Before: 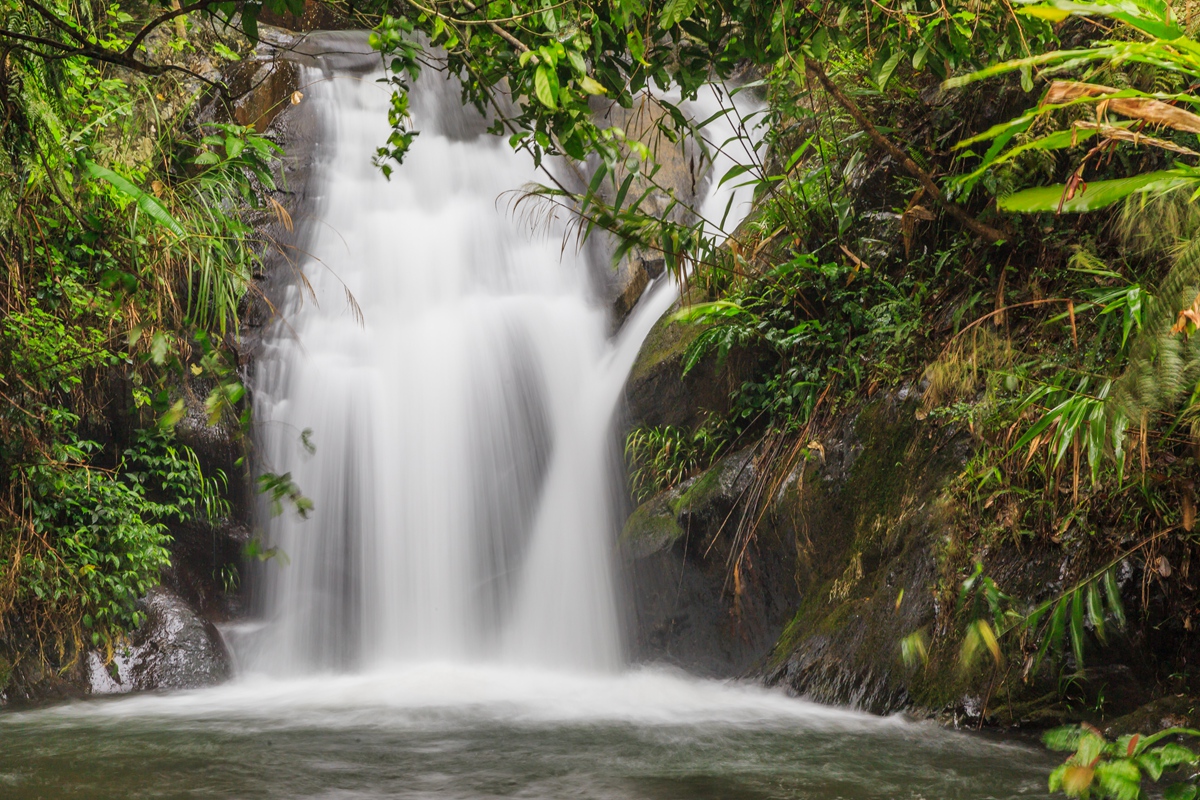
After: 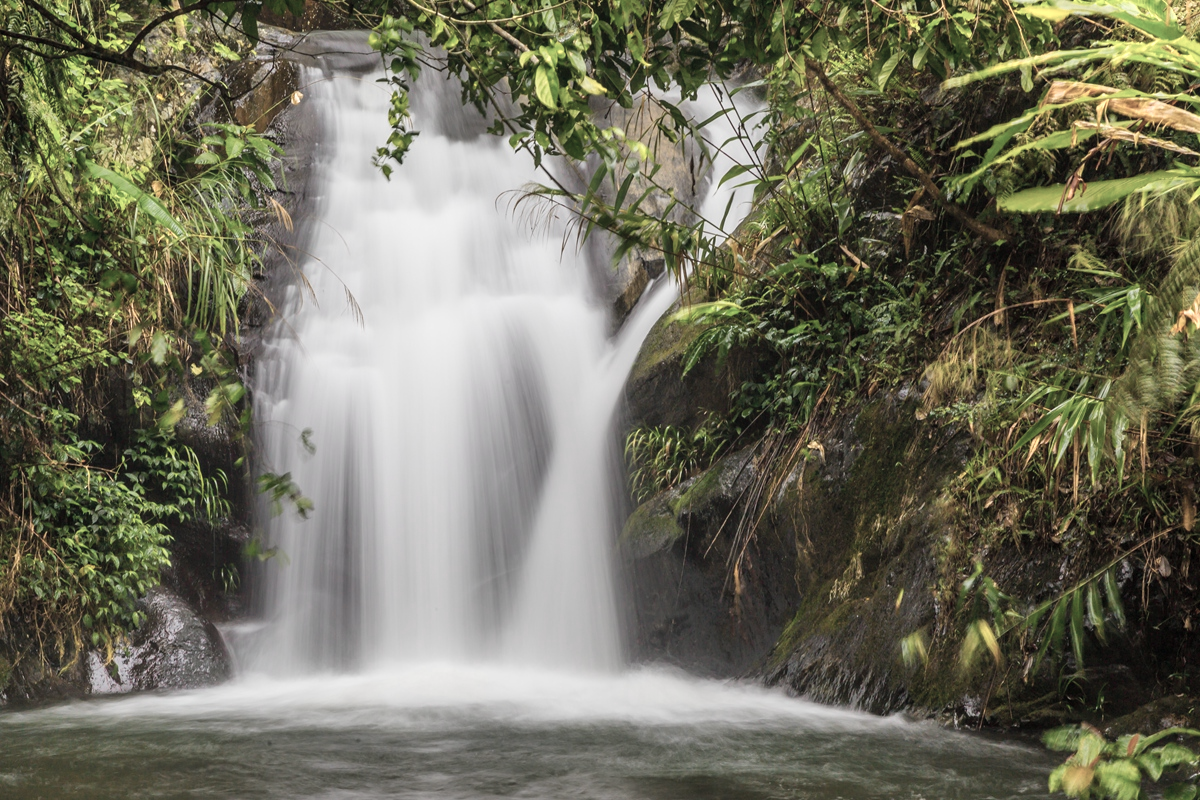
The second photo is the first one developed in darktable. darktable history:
color zones: curves: ch0 [(0, 0.6) (0.129, 0.585) (0.193, 0.596) (0.429, 0.5) (0.571, 0.5) (0.714, 0.5) (0.857, 0.5) (1, 0.6)]; ch1 [(0, 0.453) (0.112, 0.245) (0.213, 0.252) (0.429, 0.233) (0.571, 0.231) (0.683, 0.242) (0.857, 0.296) (1, 0.453)]
color balance rgb: perceptual saturation grading › global saturation 25%, global vibrance 20%
